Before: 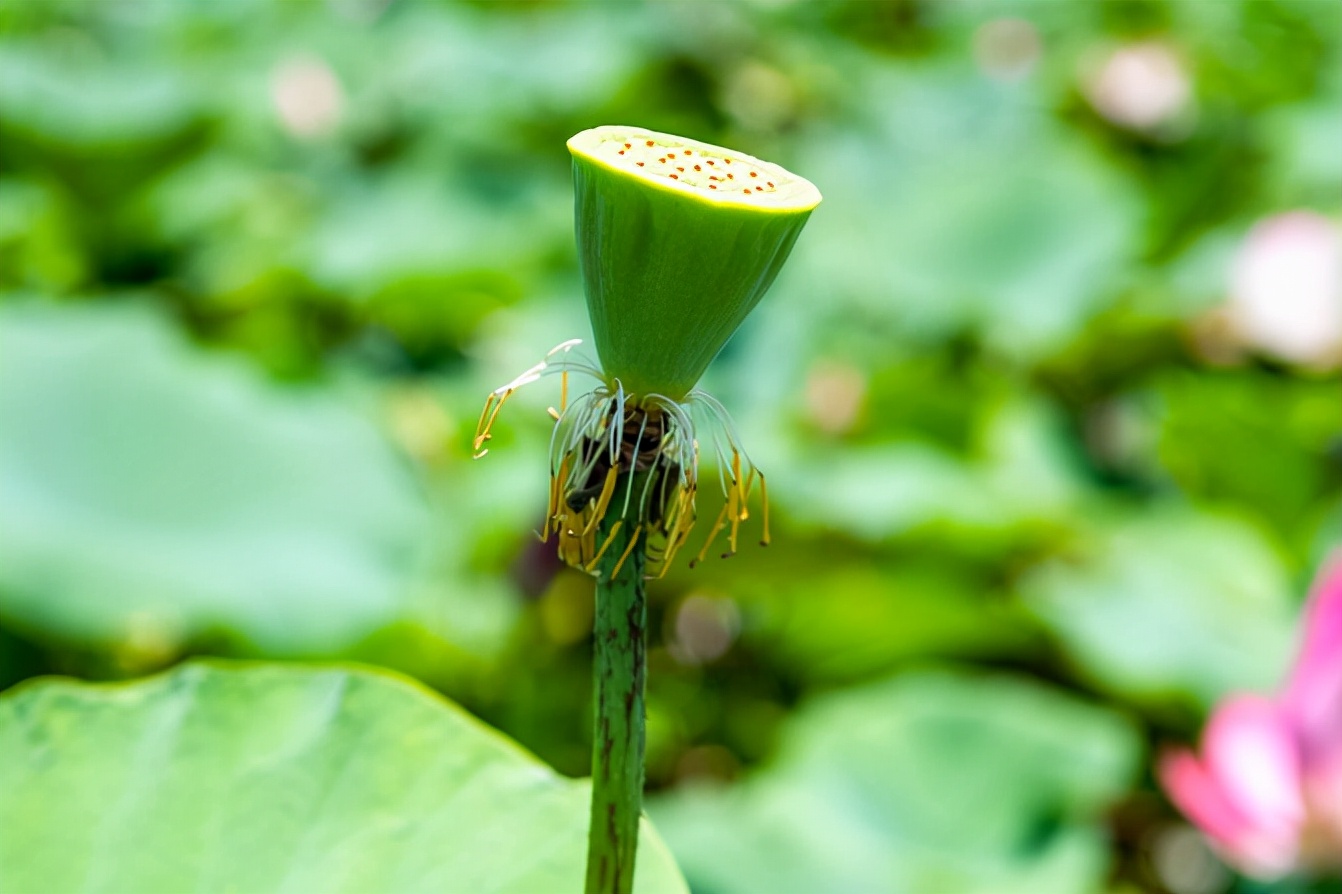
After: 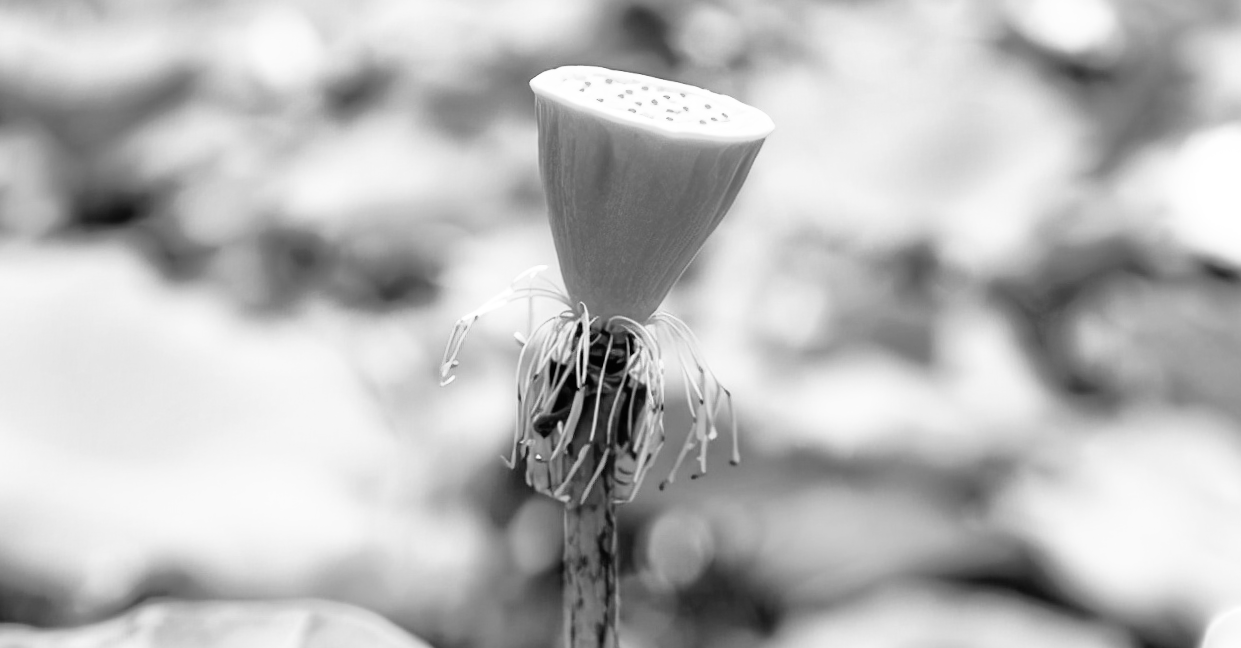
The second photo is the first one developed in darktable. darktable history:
crop: top 3.857%, bottom 21.132%
base curve: curves: ch0 [(0, 0) (0.007, 0.004) (0.027, 0.03) (0.046, 0.07) (0.207, 0.54) (0.442, 0.872) (0.673, 0.972) (1, 1)], preserve colors none
rotate and perspective: rotation -1.68°, lens shift (vertical) -0.146, crop left 0.049, crop right 0.912, crop top 0.032, crop bottom 0.96
color zones: curves: ch0 [(0.004, 0.588) (0.116, 0.636) (0.259, 0.476) (0.423, 0.464) (0.75, 0.5)]; ch1 [(0, 0) (0.143, 0) (0.286, 0) (0.429, 0) (0.571, 0) (0.714, 0) (0.857, 0)]
white balance: red 1.045, blue 0.932
shadows and highlights: on, module defaults
